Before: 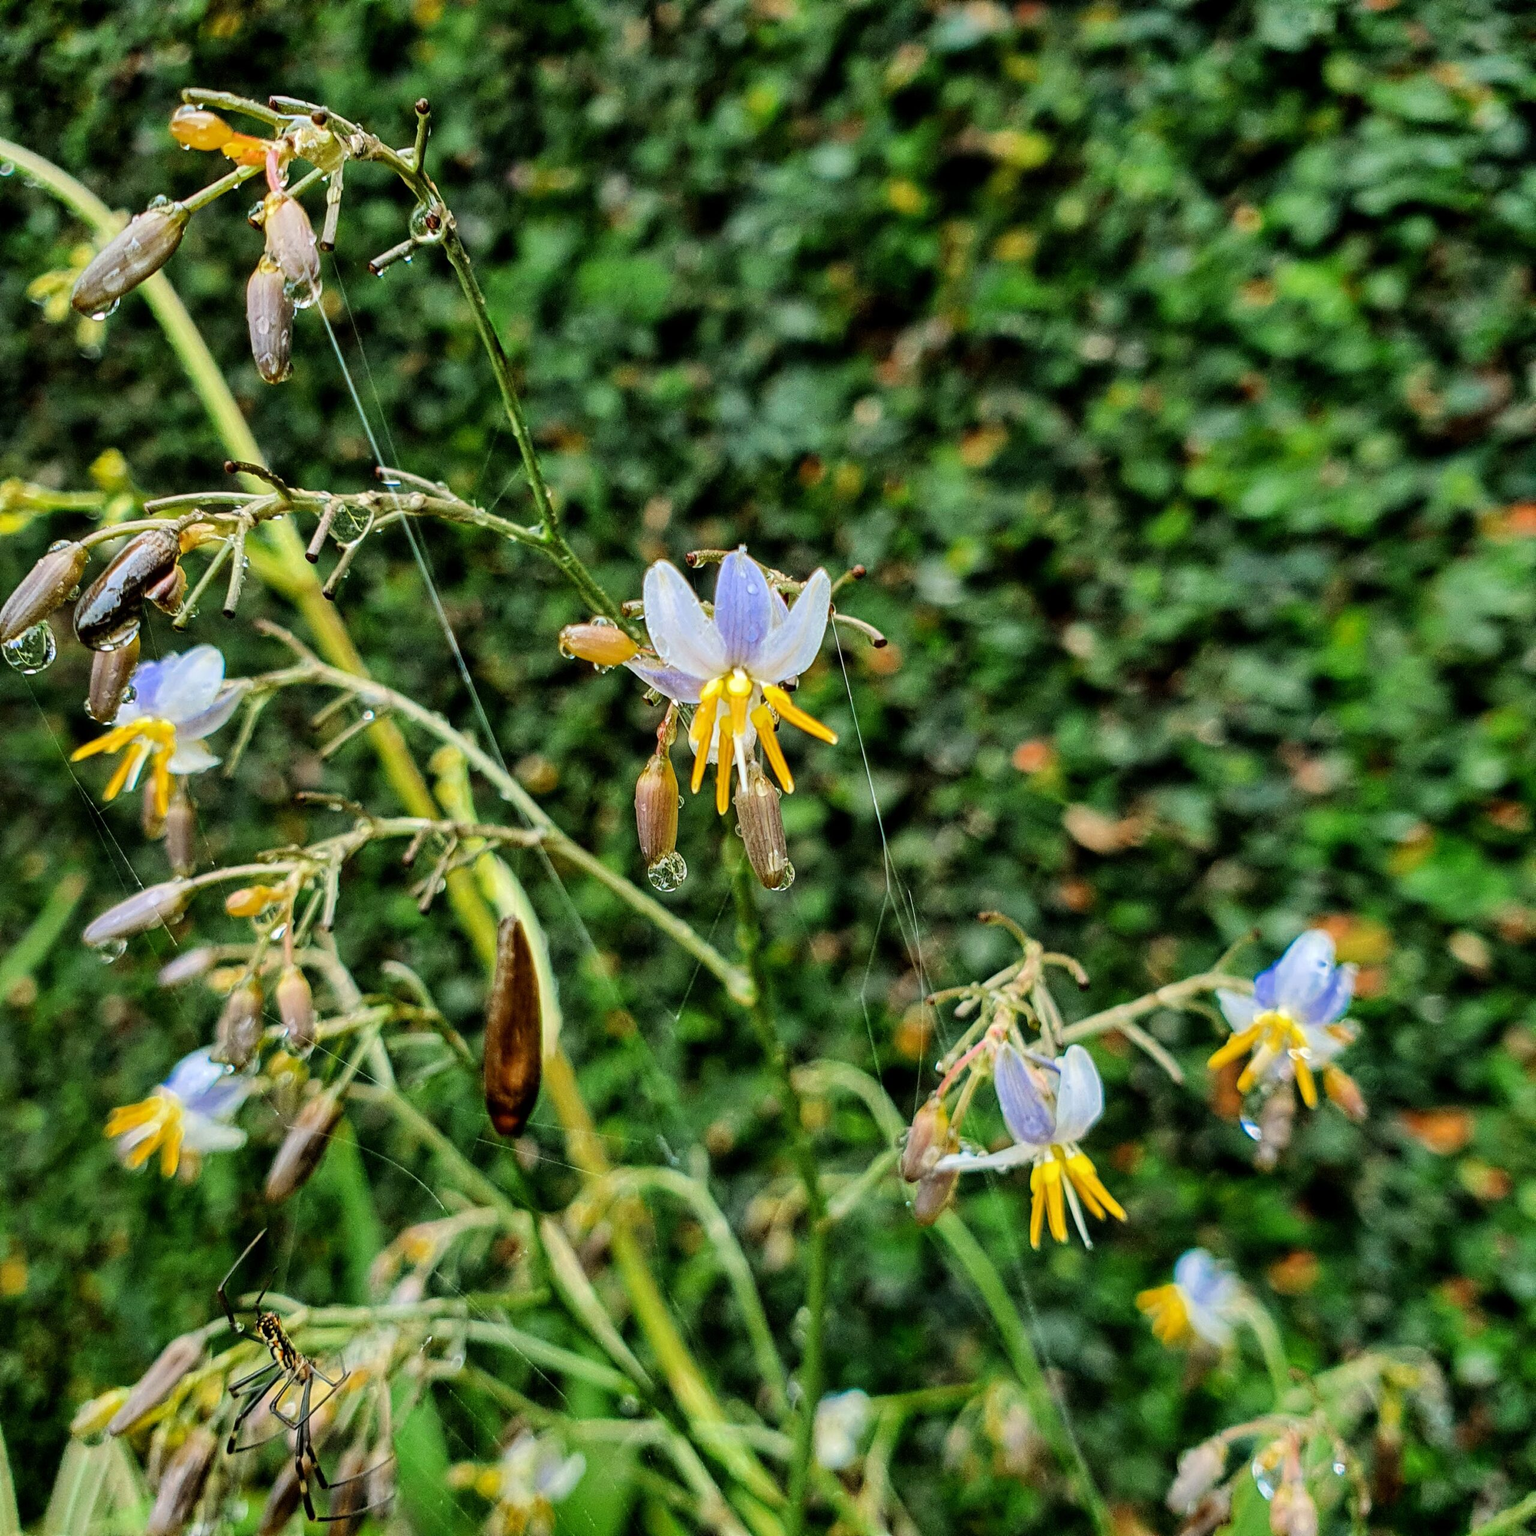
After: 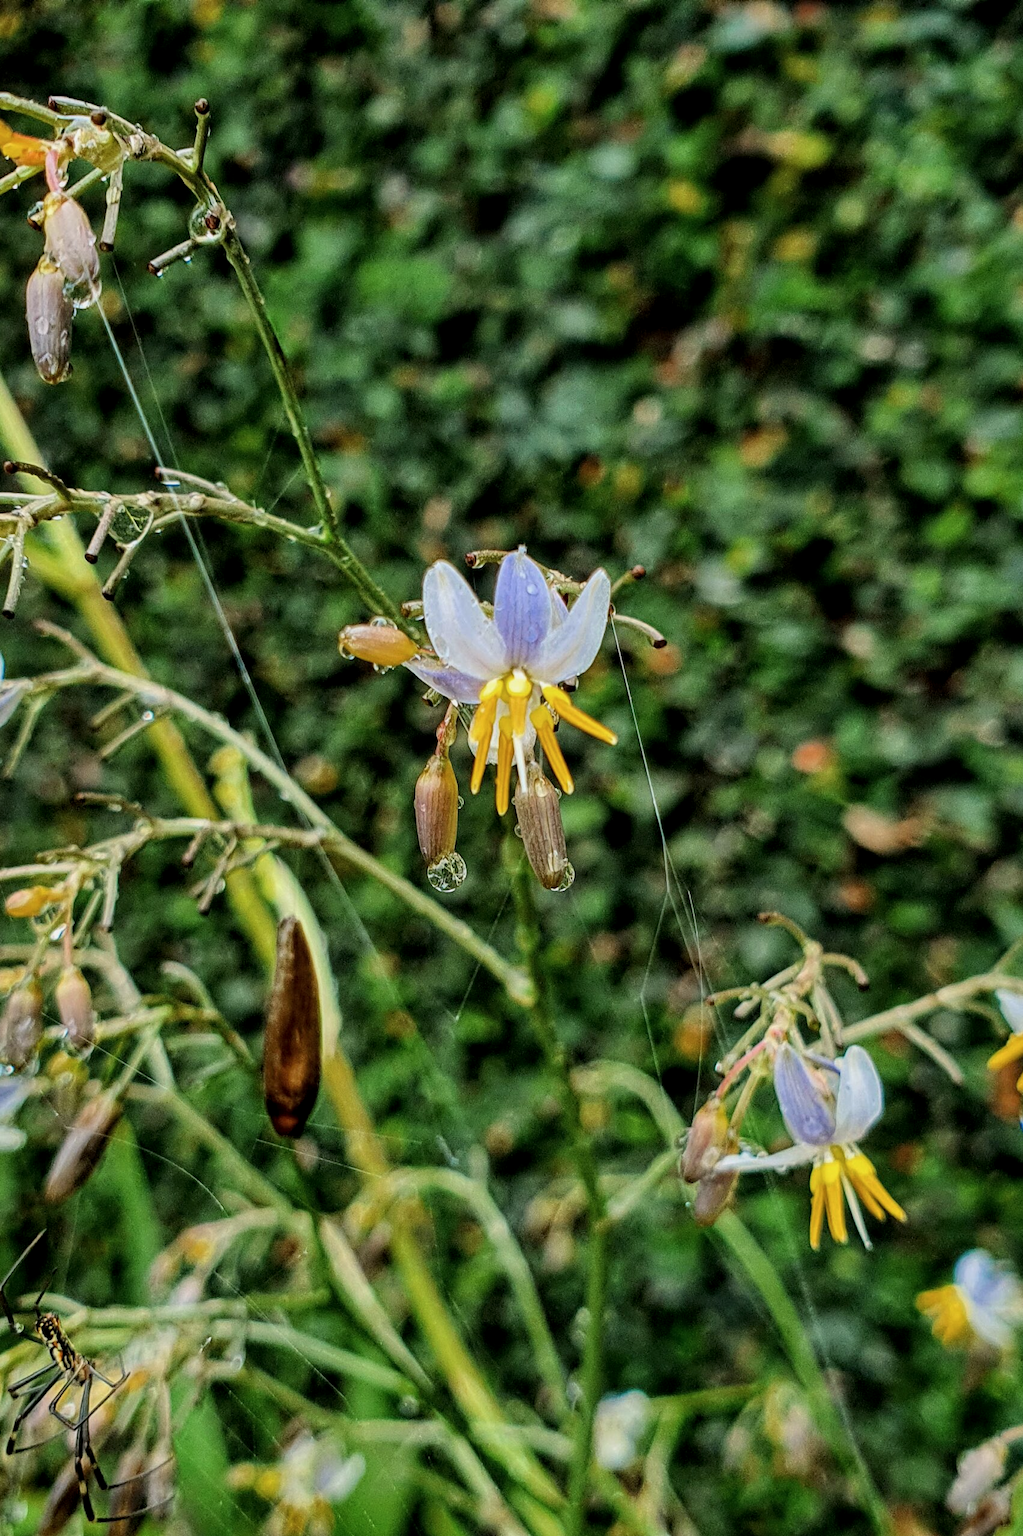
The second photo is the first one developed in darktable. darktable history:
contrast brightness saturation: saturation -0.05
crop and rotate: left 14.385%, right 18.948%
exposure: exposure -0.242 EV, compensate highlight preservation false
local contrast: highlights 100%, shadows 100%, detail 120%, midtone range 0.2
